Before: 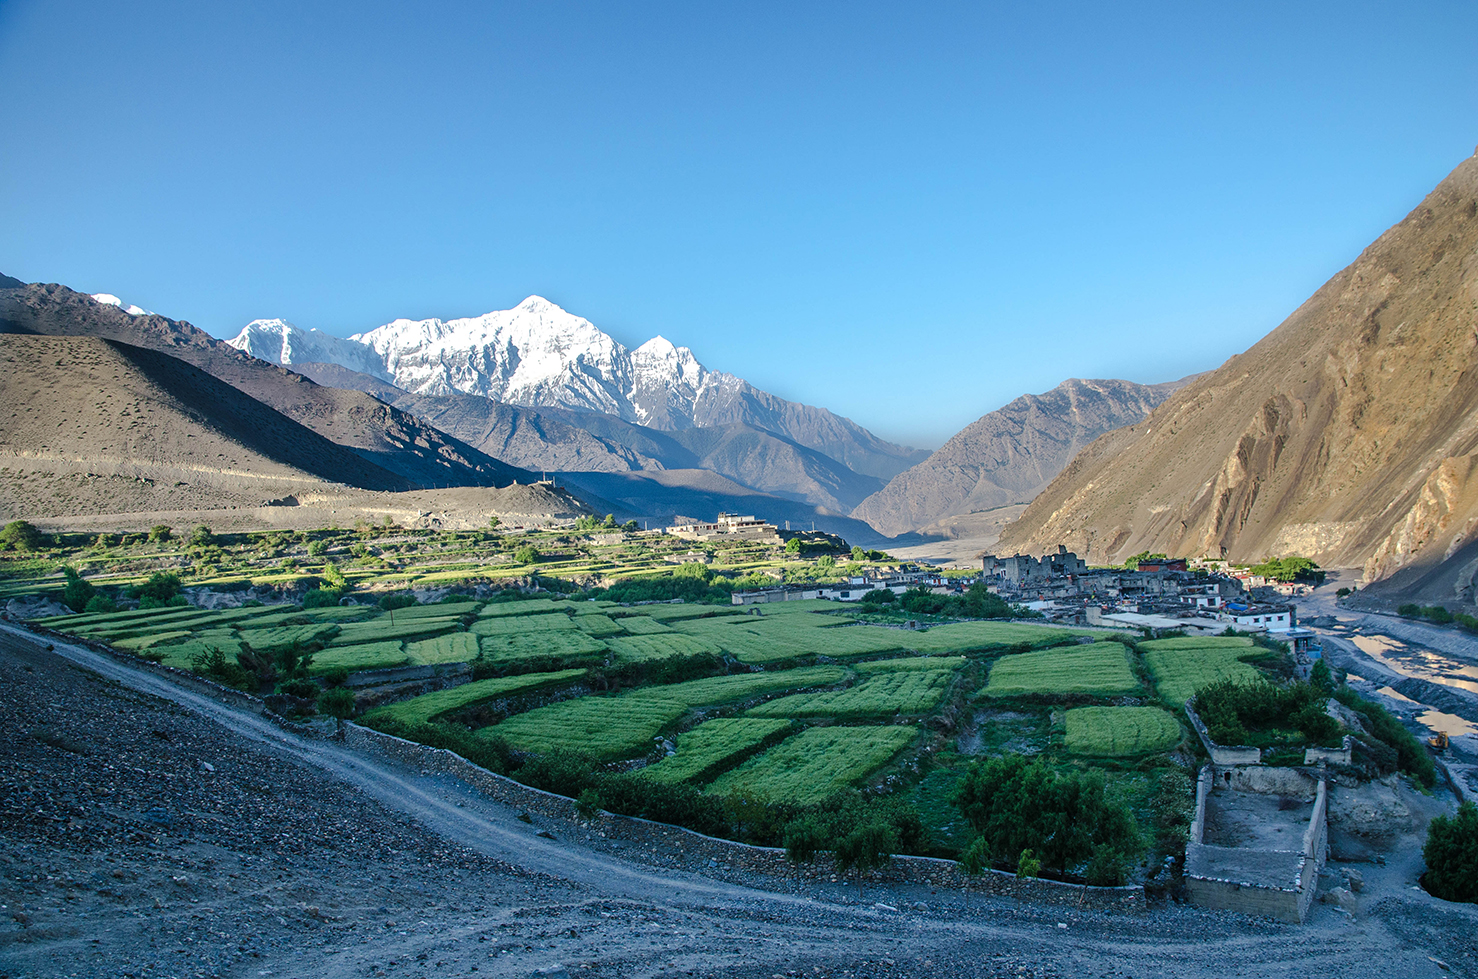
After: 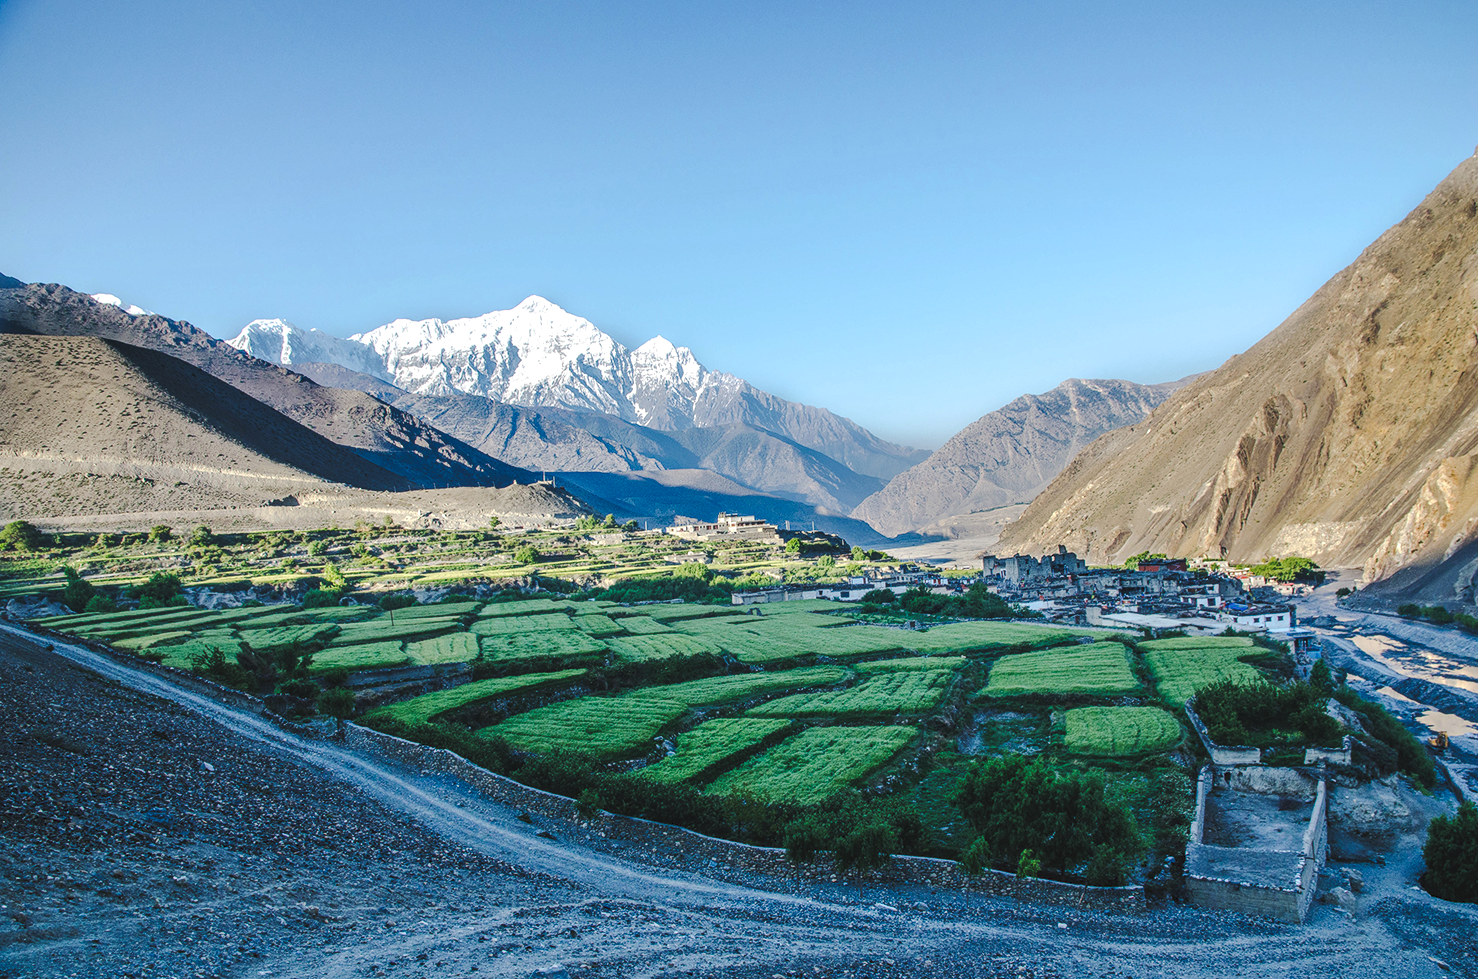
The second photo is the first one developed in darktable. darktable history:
local contrast: on, module defaults
tone curve: curves: ch0 [(0, 0) (0.003, 0.1) (0.011, 0.101) (0.025, 0.11) (0.044, 0.126) (0.069, 0.14) (0.1, 0.158) (0.136, 0.18) (0.177, 0.206) (0.224, 0.243) (0.277, 0.293) (0.335, 0.36) (0.399, 0.446) (0.468, 0.537) (0.543, 0.618) (0.623, 0.694) (0.709, 0.763) (0.801, 0.836) (0.898, 0.908) (1, 1)], preserve colors none
